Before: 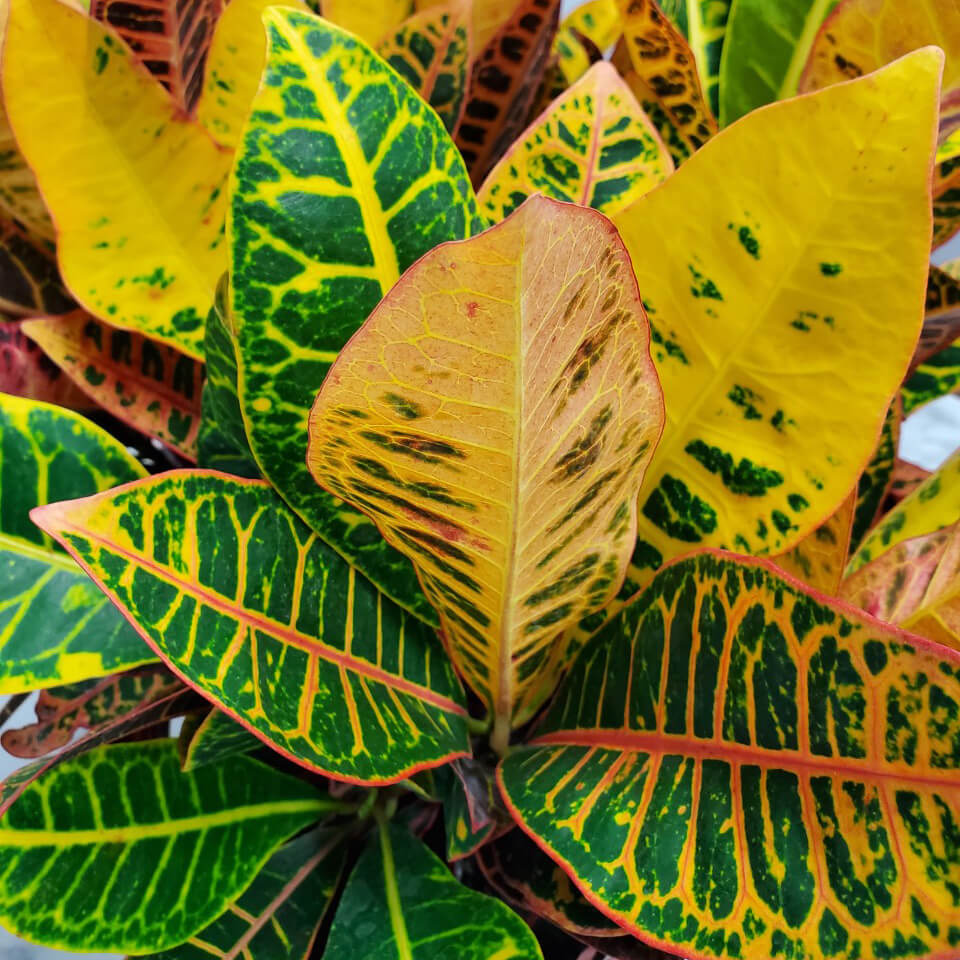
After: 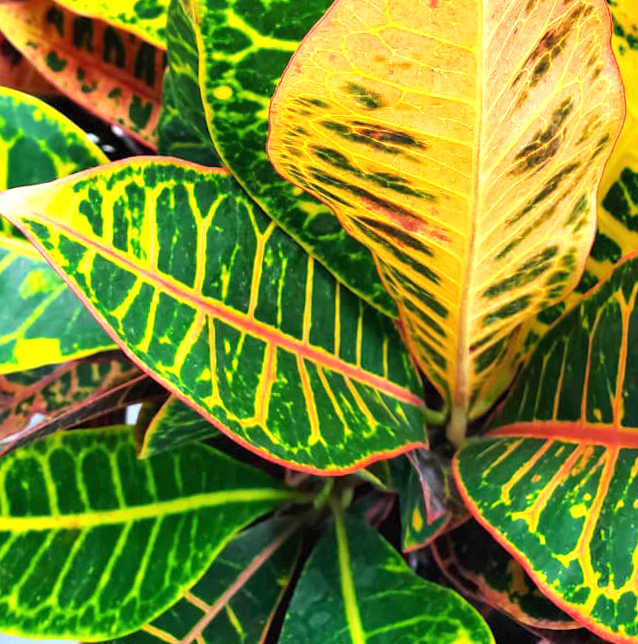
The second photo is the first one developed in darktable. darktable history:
exposure: black level correction 0, exposure 1 EV, compensate highlight preservation false
crop and rotate: angle -0.737°, left 3.669%, top 32.02%, right 28.933%
